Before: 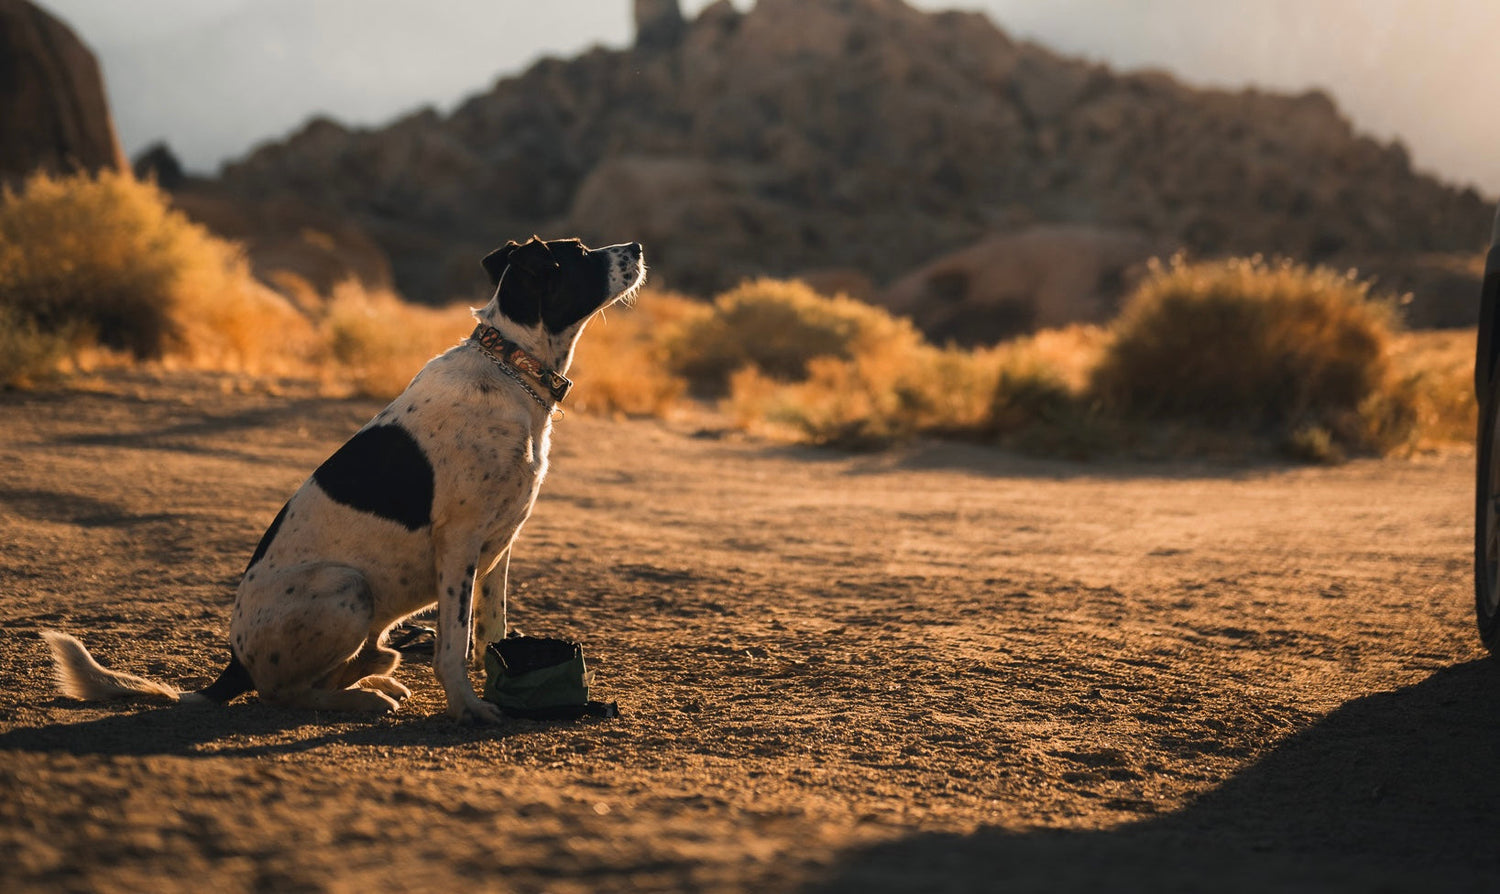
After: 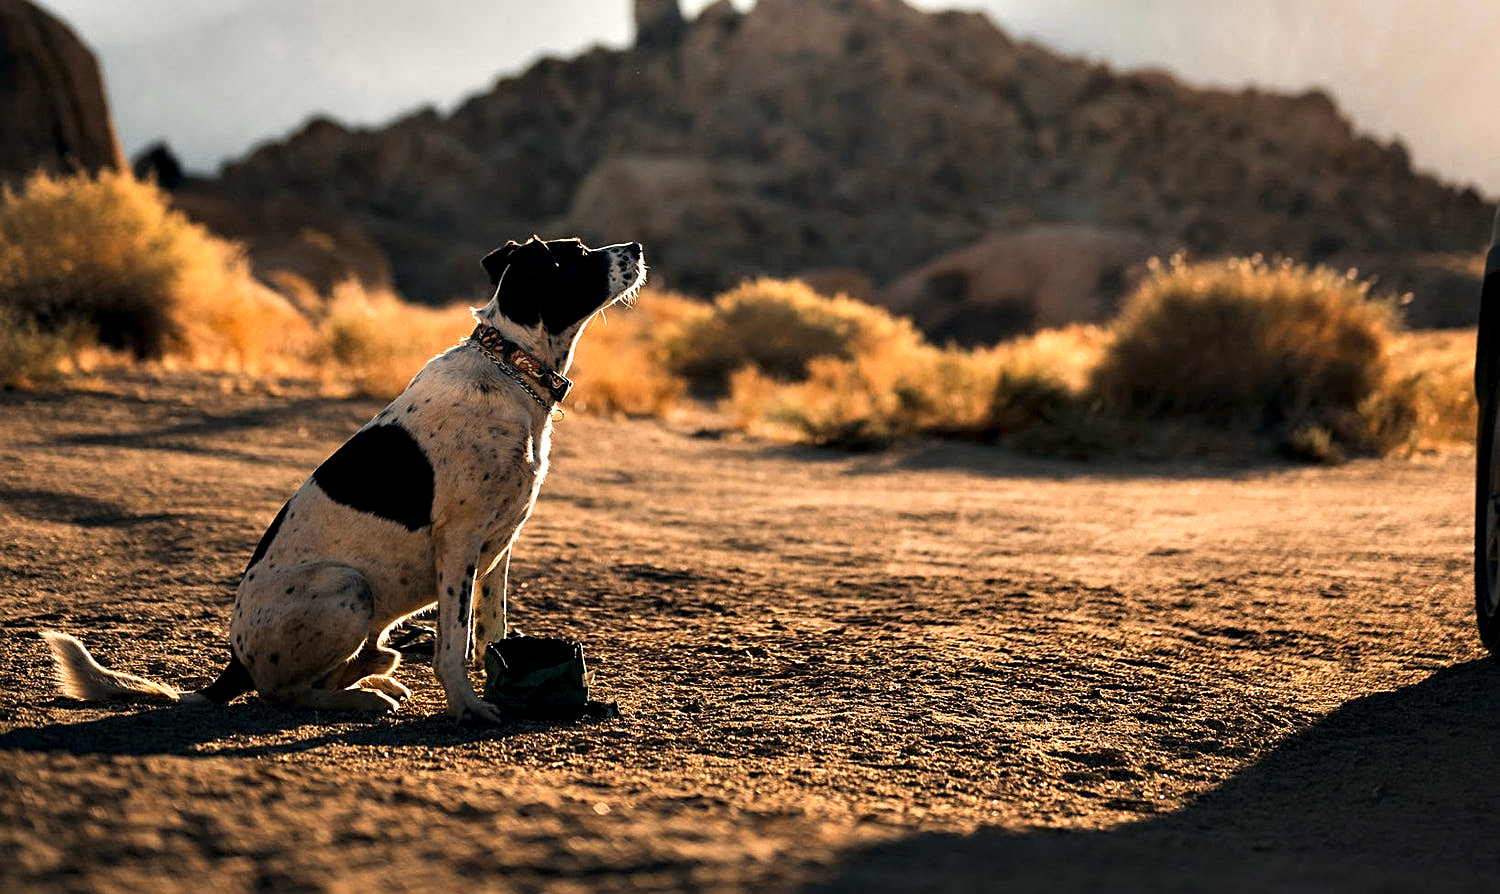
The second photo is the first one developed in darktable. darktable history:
sharpen: on, module defaults
contrast equalizer: octaves 7, y [[0.6 ×6], [0.55 ×6], [0 ×6], [0 ×6], [0 ×6]]
